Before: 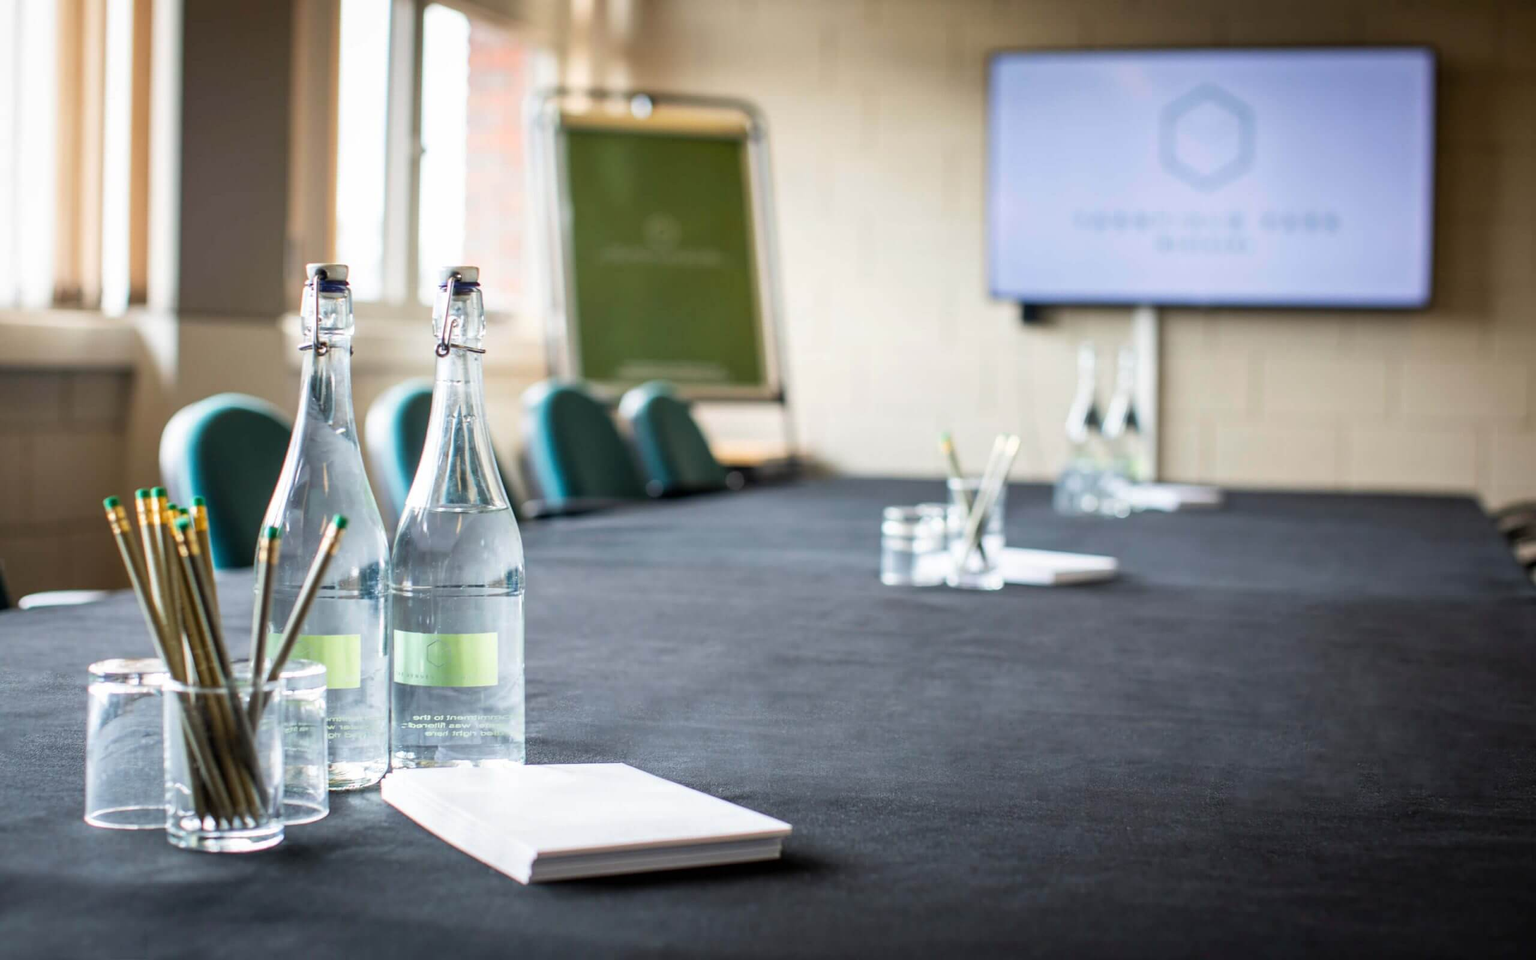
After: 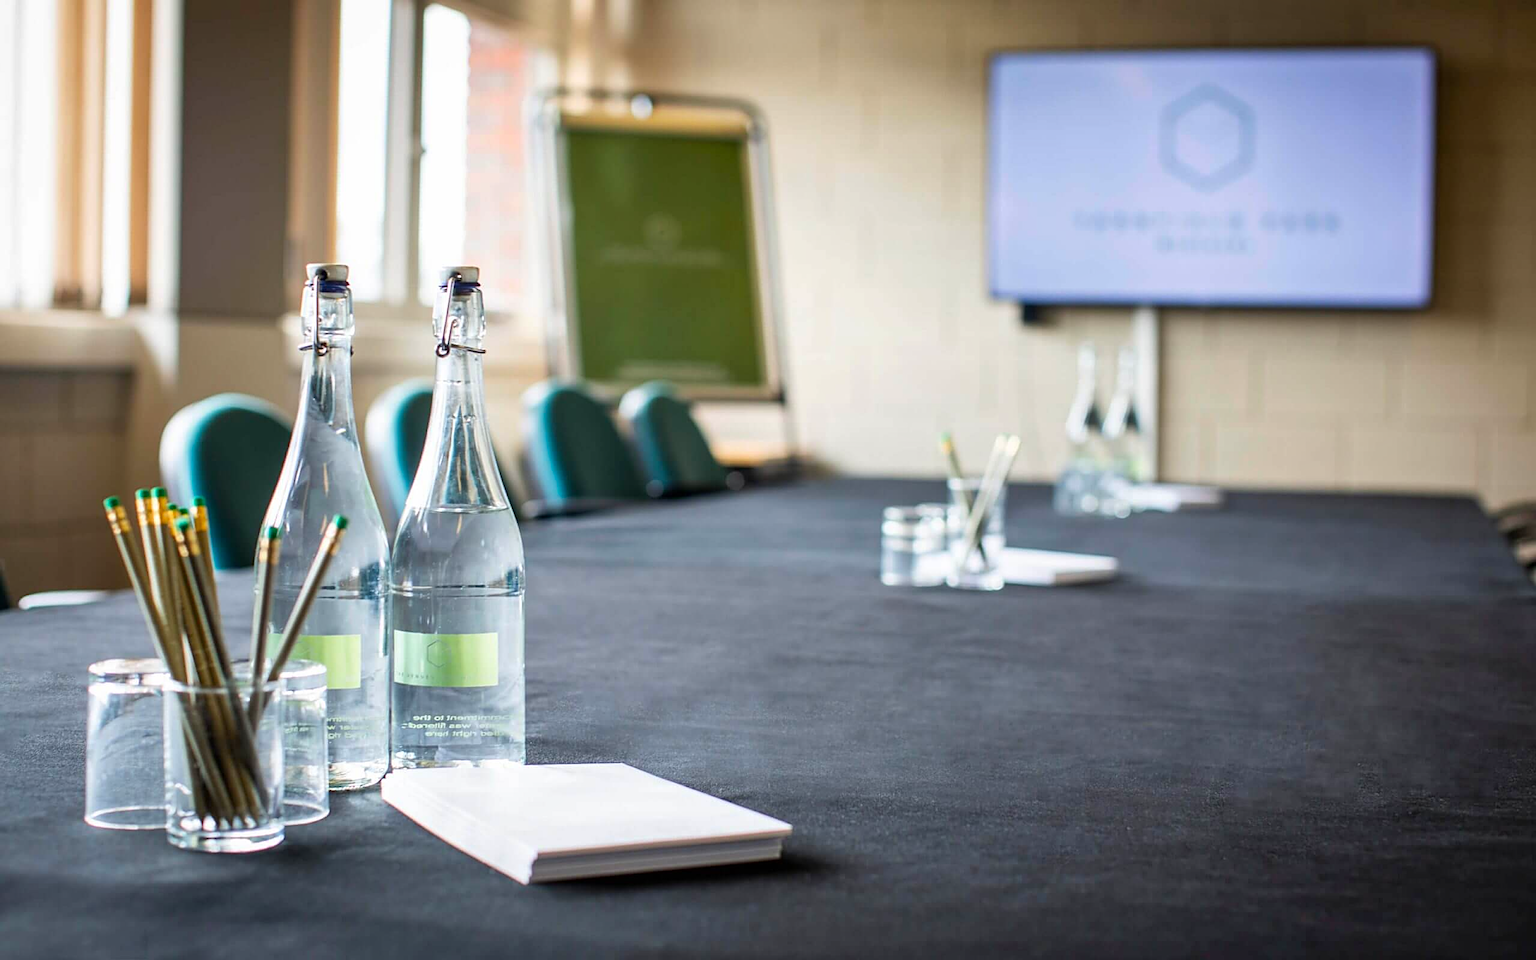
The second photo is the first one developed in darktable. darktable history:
contrast brightness saturation: contrast 0.04, saturation 0.16
sharpen: on, module defaults
shadows and highlights: shadows 37.27, highlights -28.18, soften with gaussian
